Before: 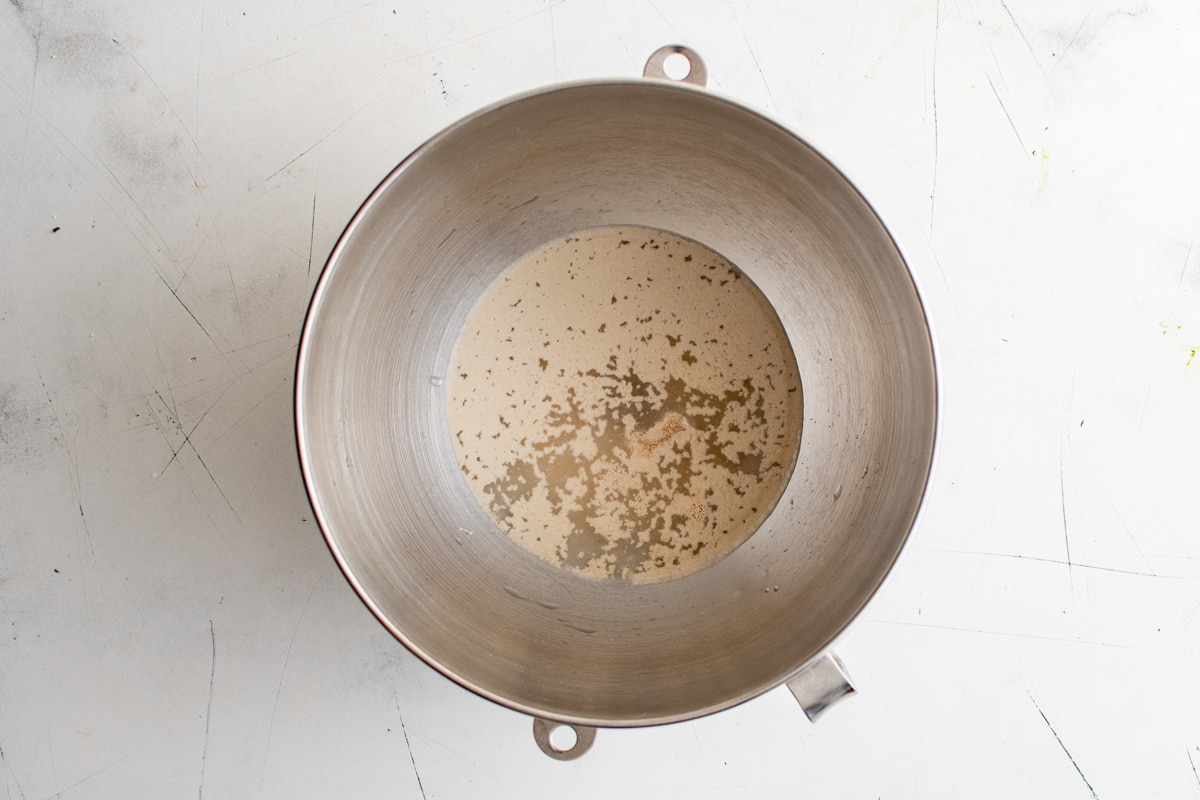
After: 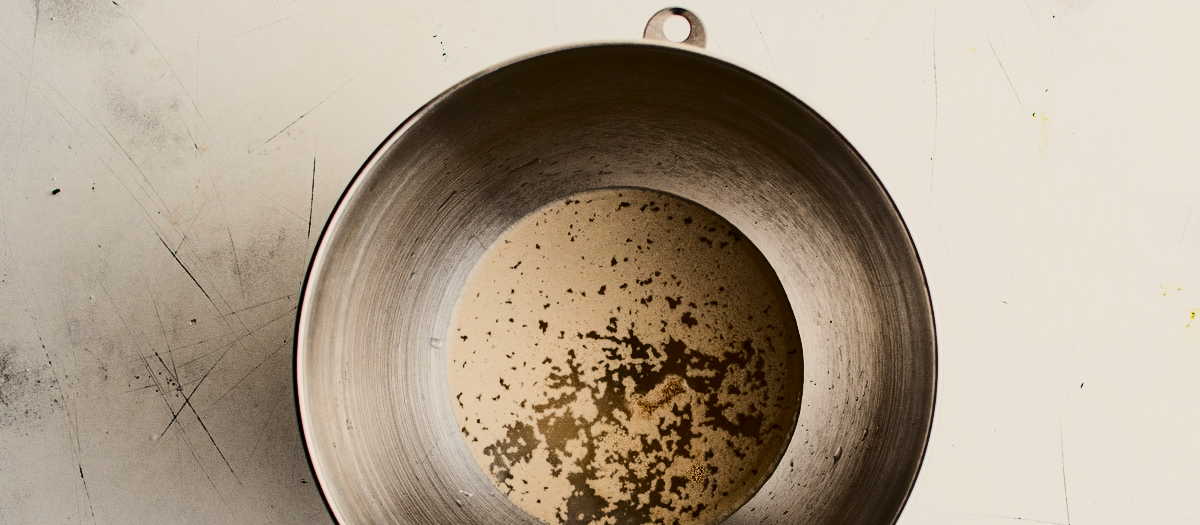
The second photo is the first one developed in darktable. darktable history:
filmic rgb: black relative exposure -7.24 EV, white relative exposure 5.05 EV, hardness 3.2
contrast brightness saturation: contrast 0.279
color balance rgb: highlights gain › chroma 3.104%, highlights gain › hue 76.62°, perceptual saturation grading › global saturation 29.688%, perceptual brilliance grading › highlights 1.553%, perceptual brilliance grading › mid-tones -50.284%, perceptual brilliance grading › shadows -50.263%, global vibrance 20.17%
crop and rotate: top 4.81%, bottom 29.504%
